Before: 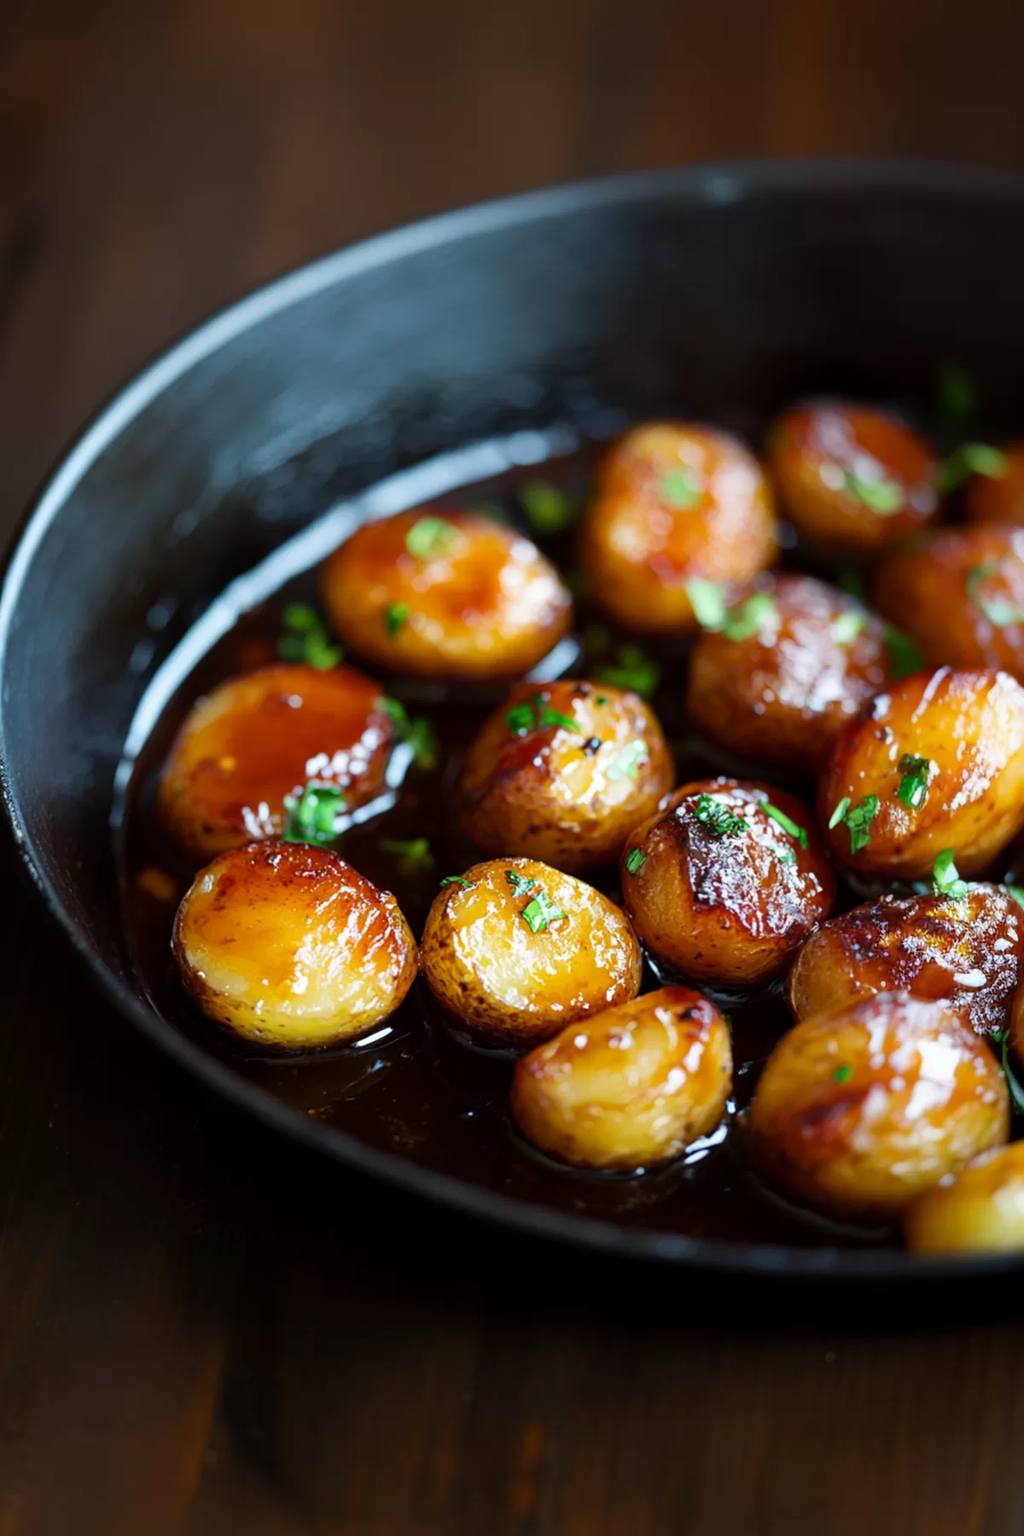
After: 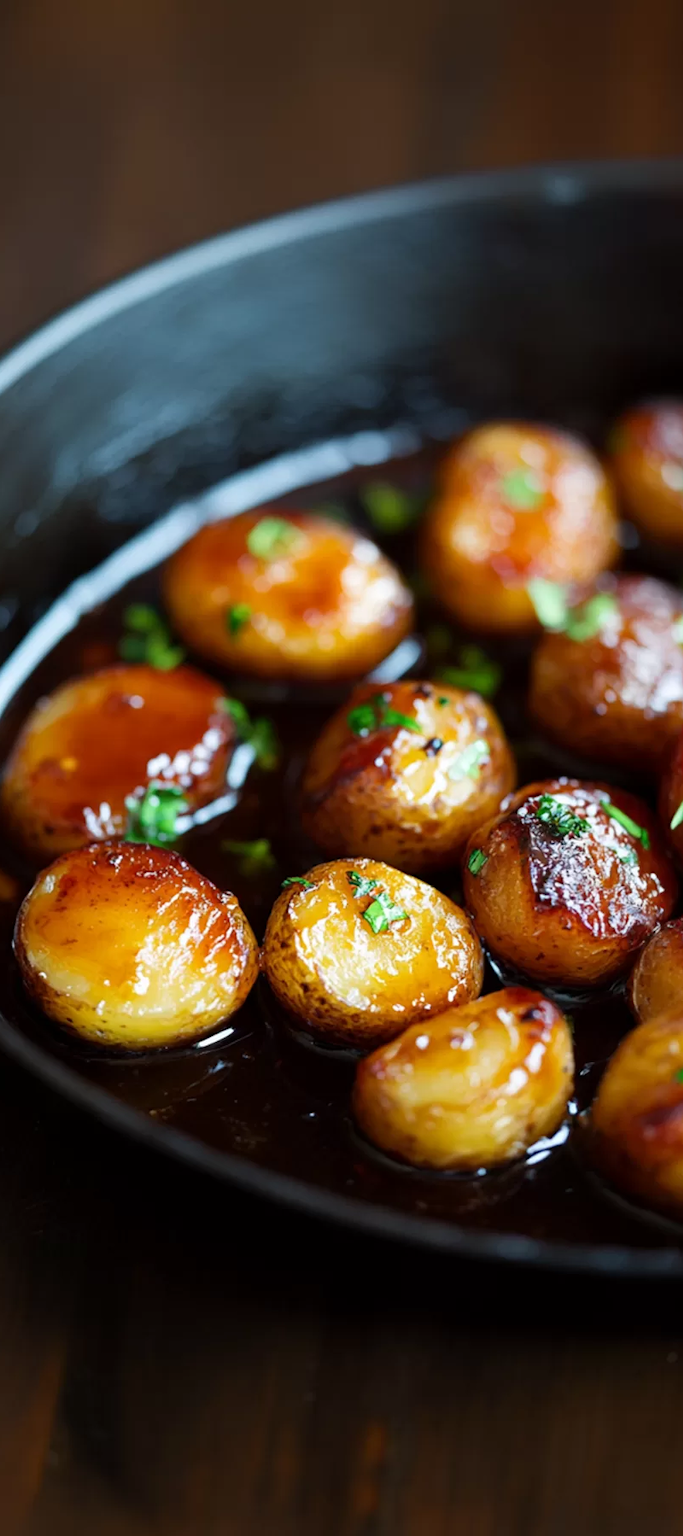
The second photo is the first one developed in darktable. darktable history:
crop and rotate: left 15.518%, right 17.72%
